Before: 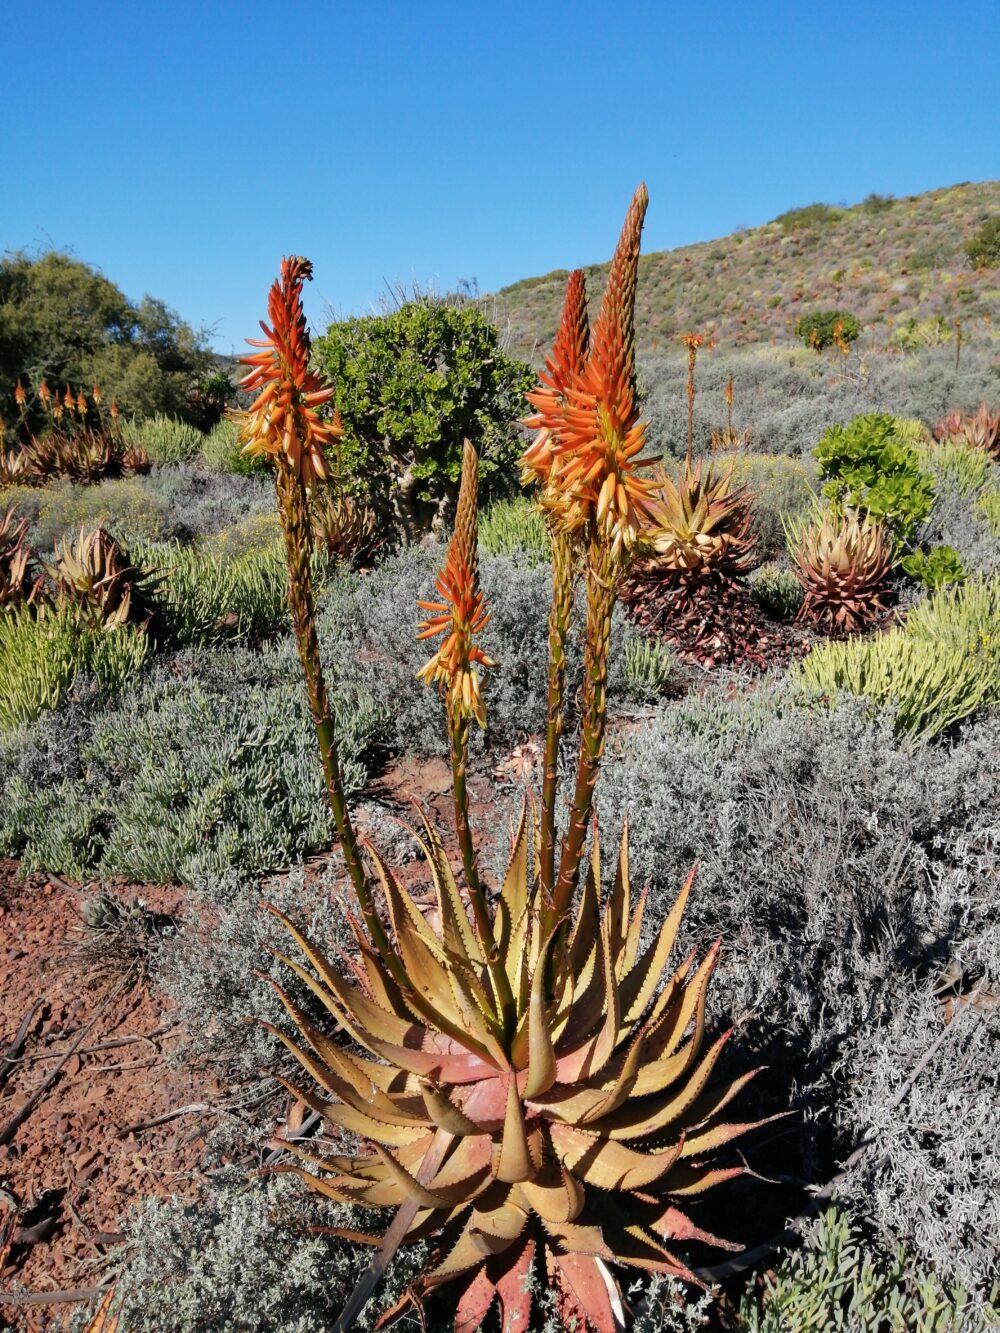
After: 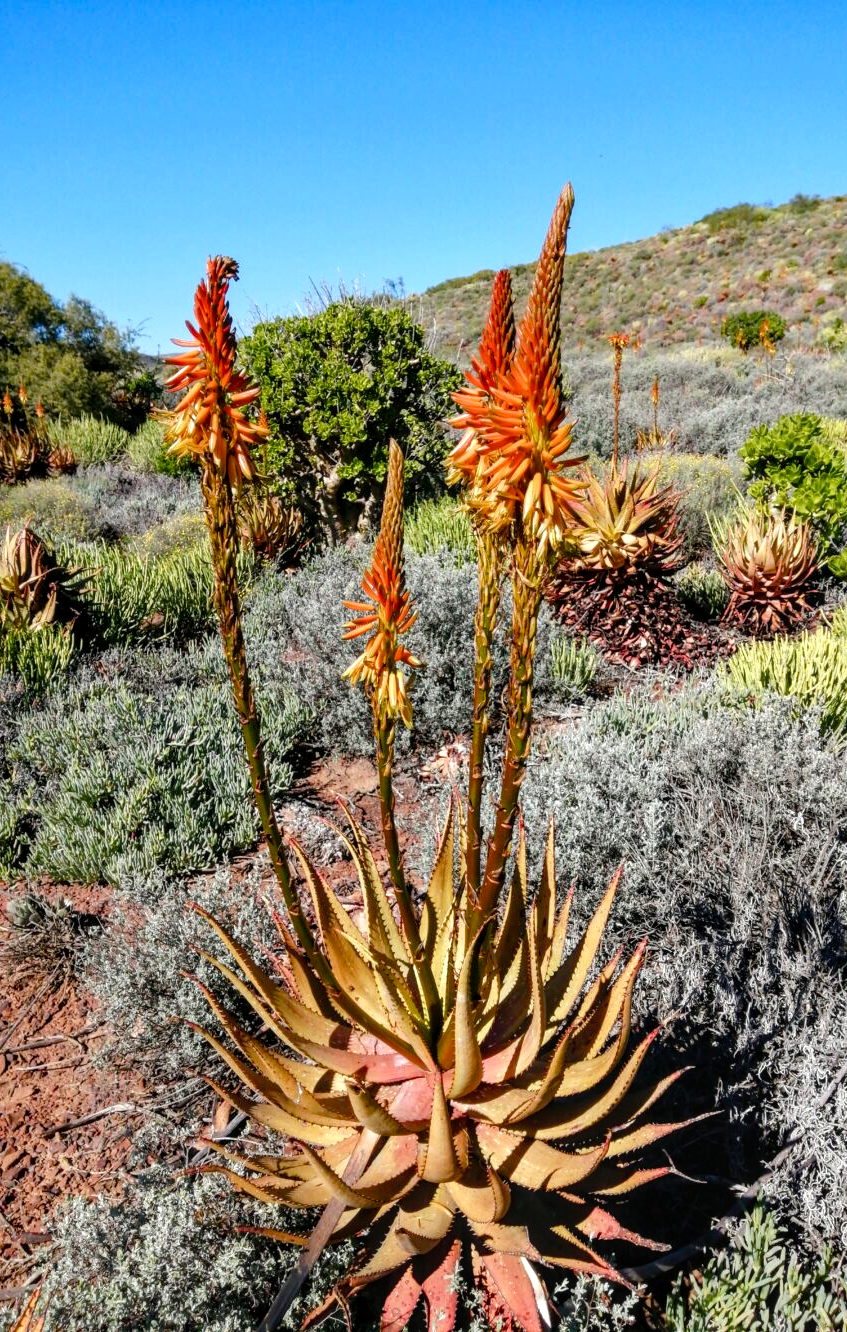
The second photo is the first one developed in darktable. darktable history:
color balance rgb: shadows lift › luminance 0.832%, shadows lift › chroma 0.169%, shadows lift › hue 20.12°, perceptual saturation grading › global saturation 20%, perceptual saturation grading › highlights -25.757%, perceptual saturation grading › shadows 50.55%
local contrast: on, module defaults
crop: left 7.402%, right 7.859%
tone equalizer: -8 EV -0.431 EV, -7 EV -0.418 EV, -6 EV -0.314 EV, -5 EV -0.221 EV, -3 EV 0.221 EV, -2 EV 0.342 EV, -1 EV 0.409 EV, +0 EV 0.395 EV
